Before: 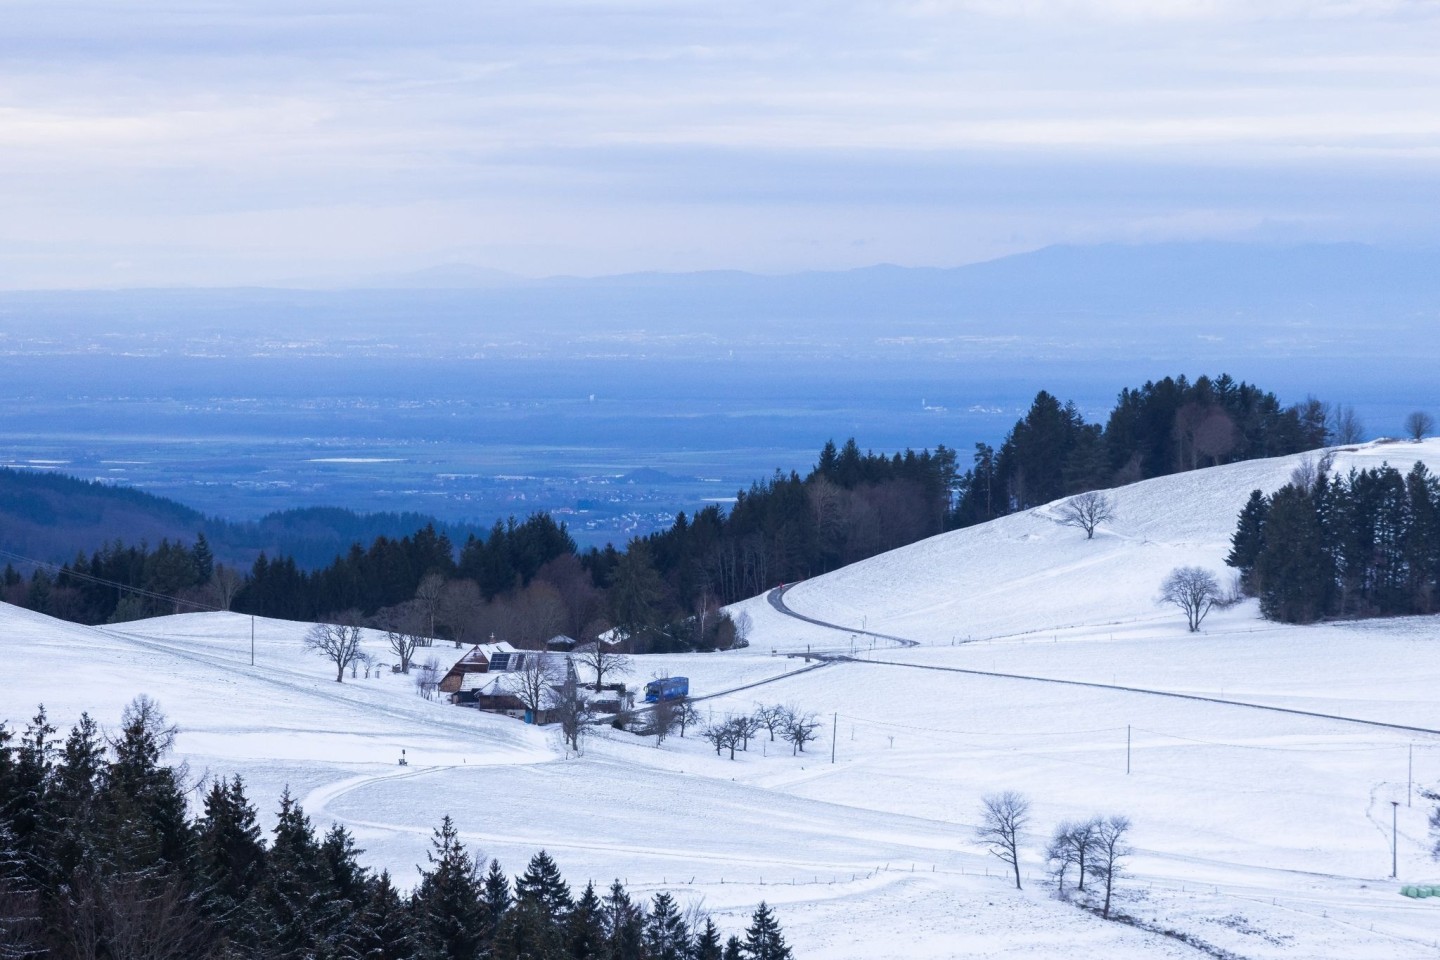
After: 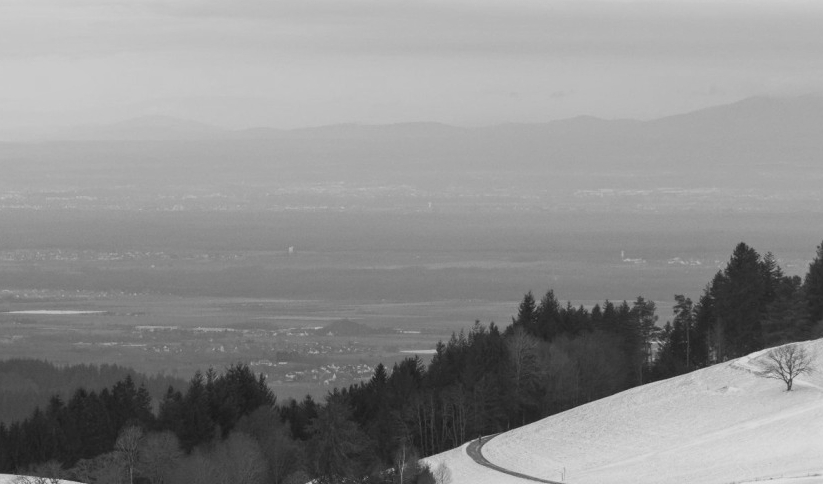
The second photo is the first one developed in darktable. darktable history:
monochrome: a 32, b 64, size 2.3
rotate and perspective: automatic cropping original format, crop left 0, crop top 0
crop: left 20.932%, top 15.471%, right 21.848%, bottom 34.081%
color balance: input saturation 134.34%, contrast -10.04%, contrast fulcrum 19.67%, output saturation 133.51%
